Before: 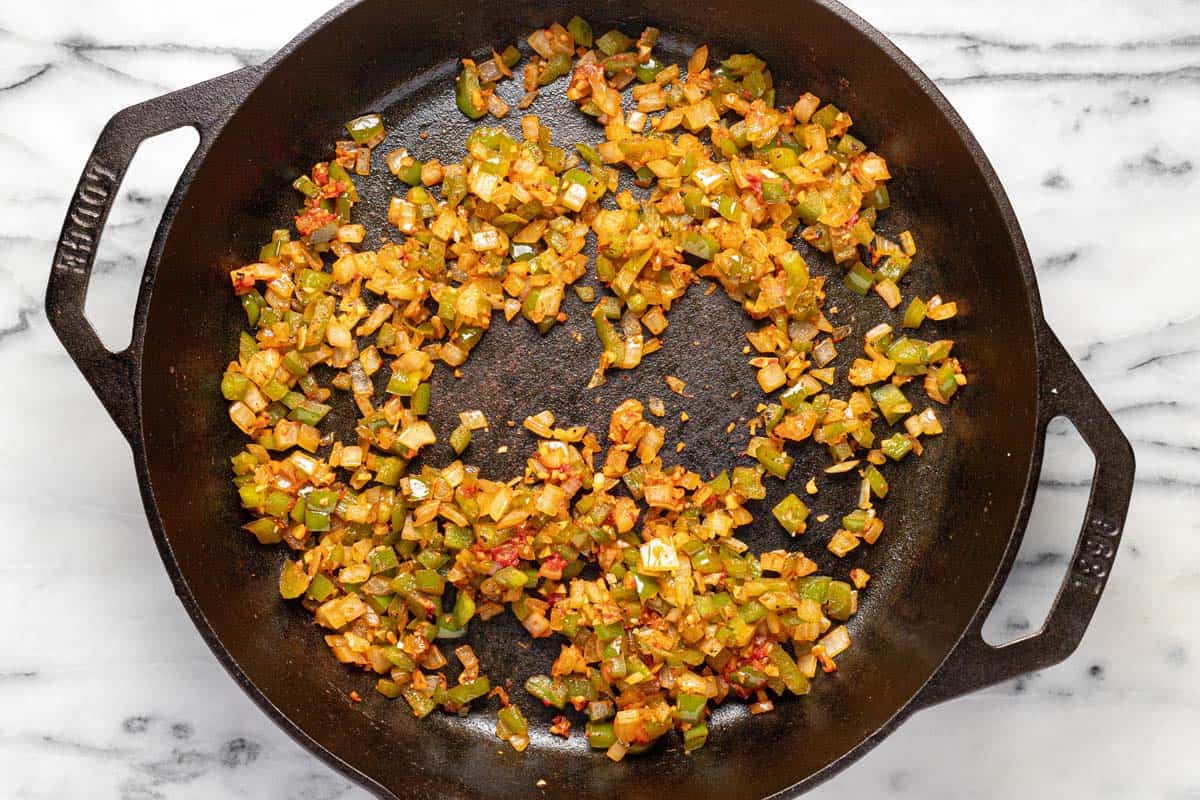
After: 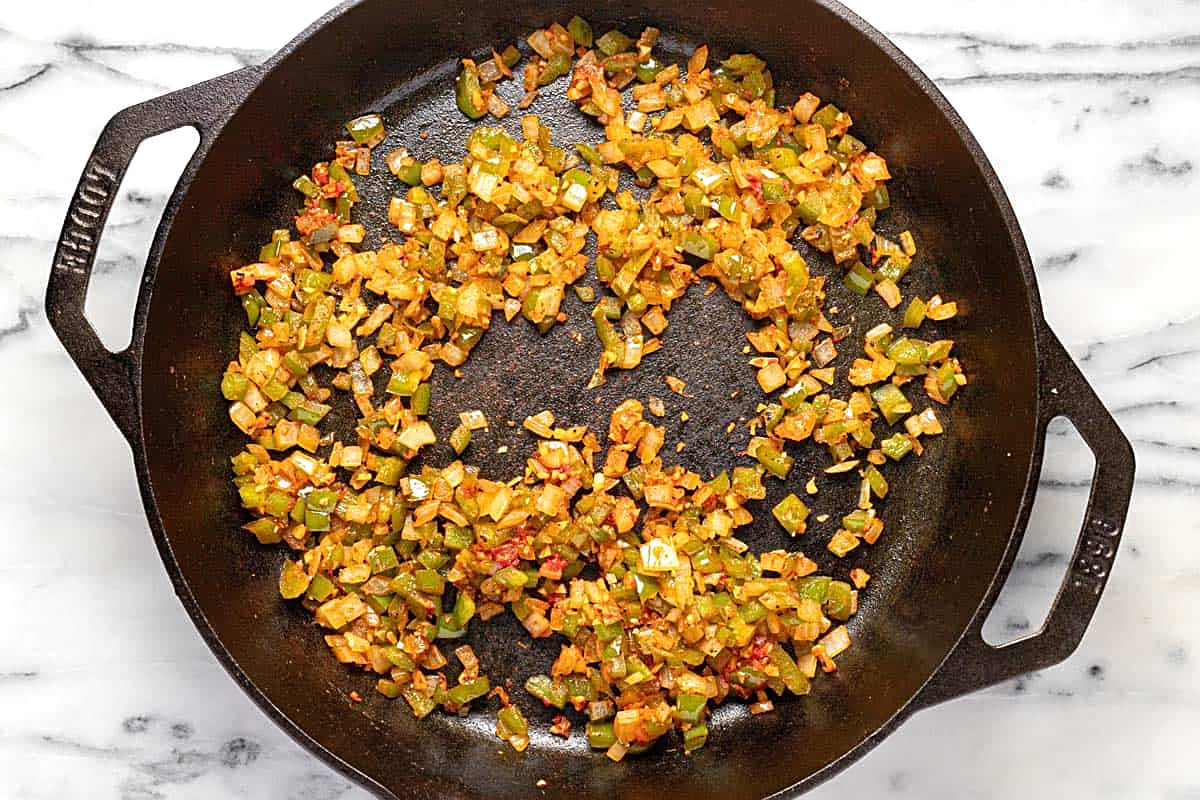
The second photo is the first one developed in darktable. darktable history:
exposure: exposure 0.15 EV, compensate highlight preservation false
sharpen: on, module defaults
